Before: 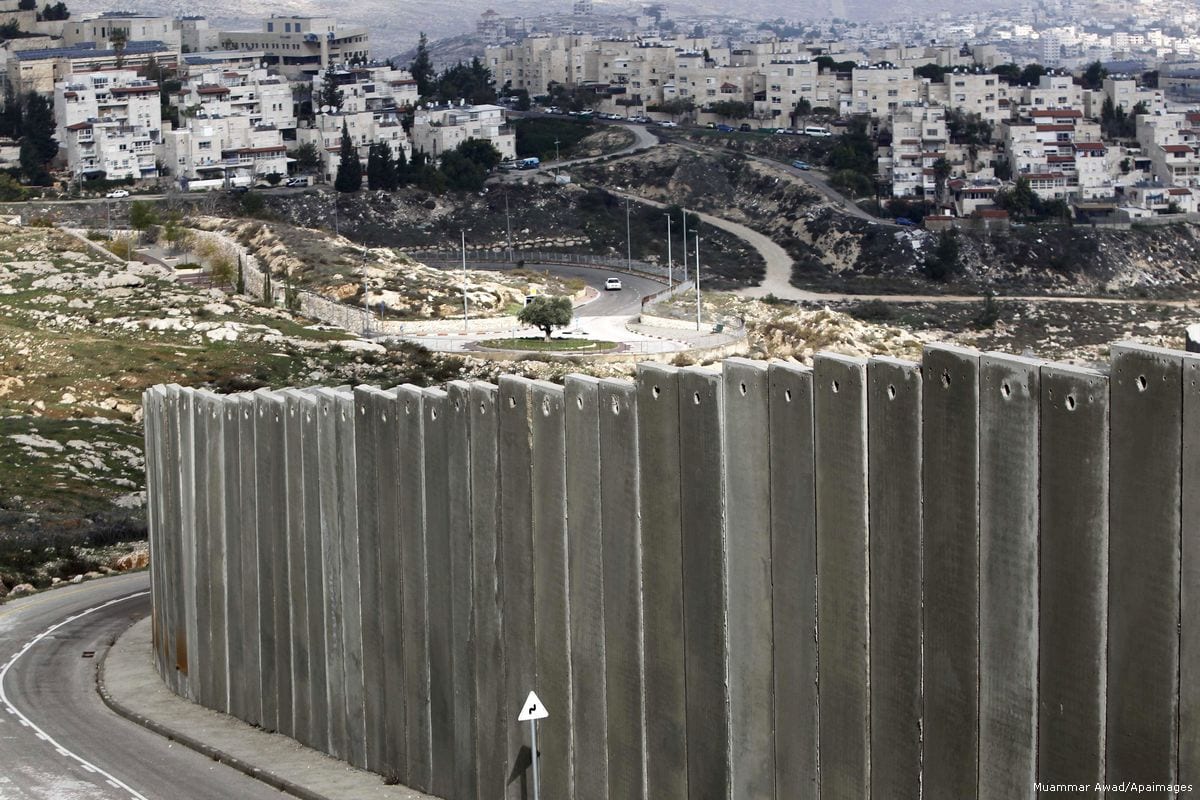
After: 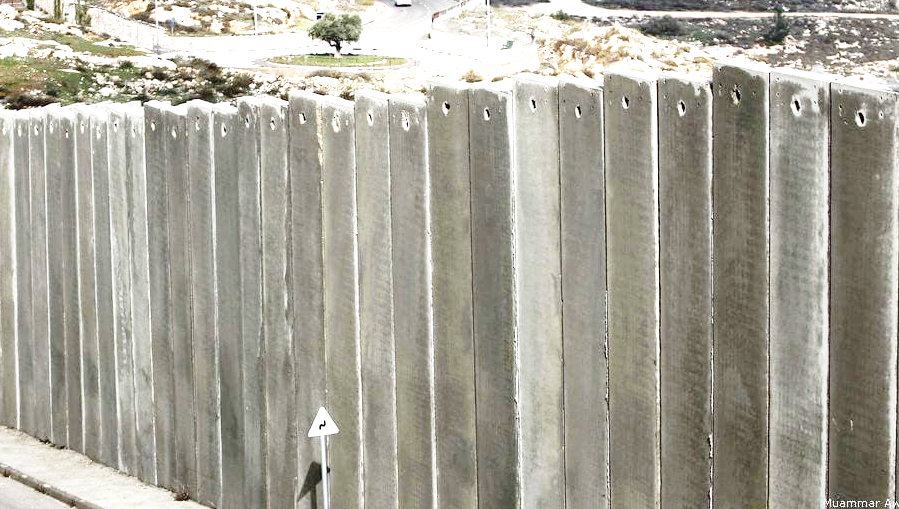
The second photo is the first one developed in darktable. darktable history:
base curve: curves: ch0 [(0, 0) (0.028, 0.03) (0.121, 0.232) (0.46, 0.748) (0.859, 0.968) (1, 1)], preserve colors none
exposure: exposure 0.95 EV, compensate highlight preservation false
local contrast: highlights 102%, shadows 101%, detail 119%, midtone range 0.2
crop and rotate: left 17.502%, top 35.507%, right 7.521%, bottom 0.782%
